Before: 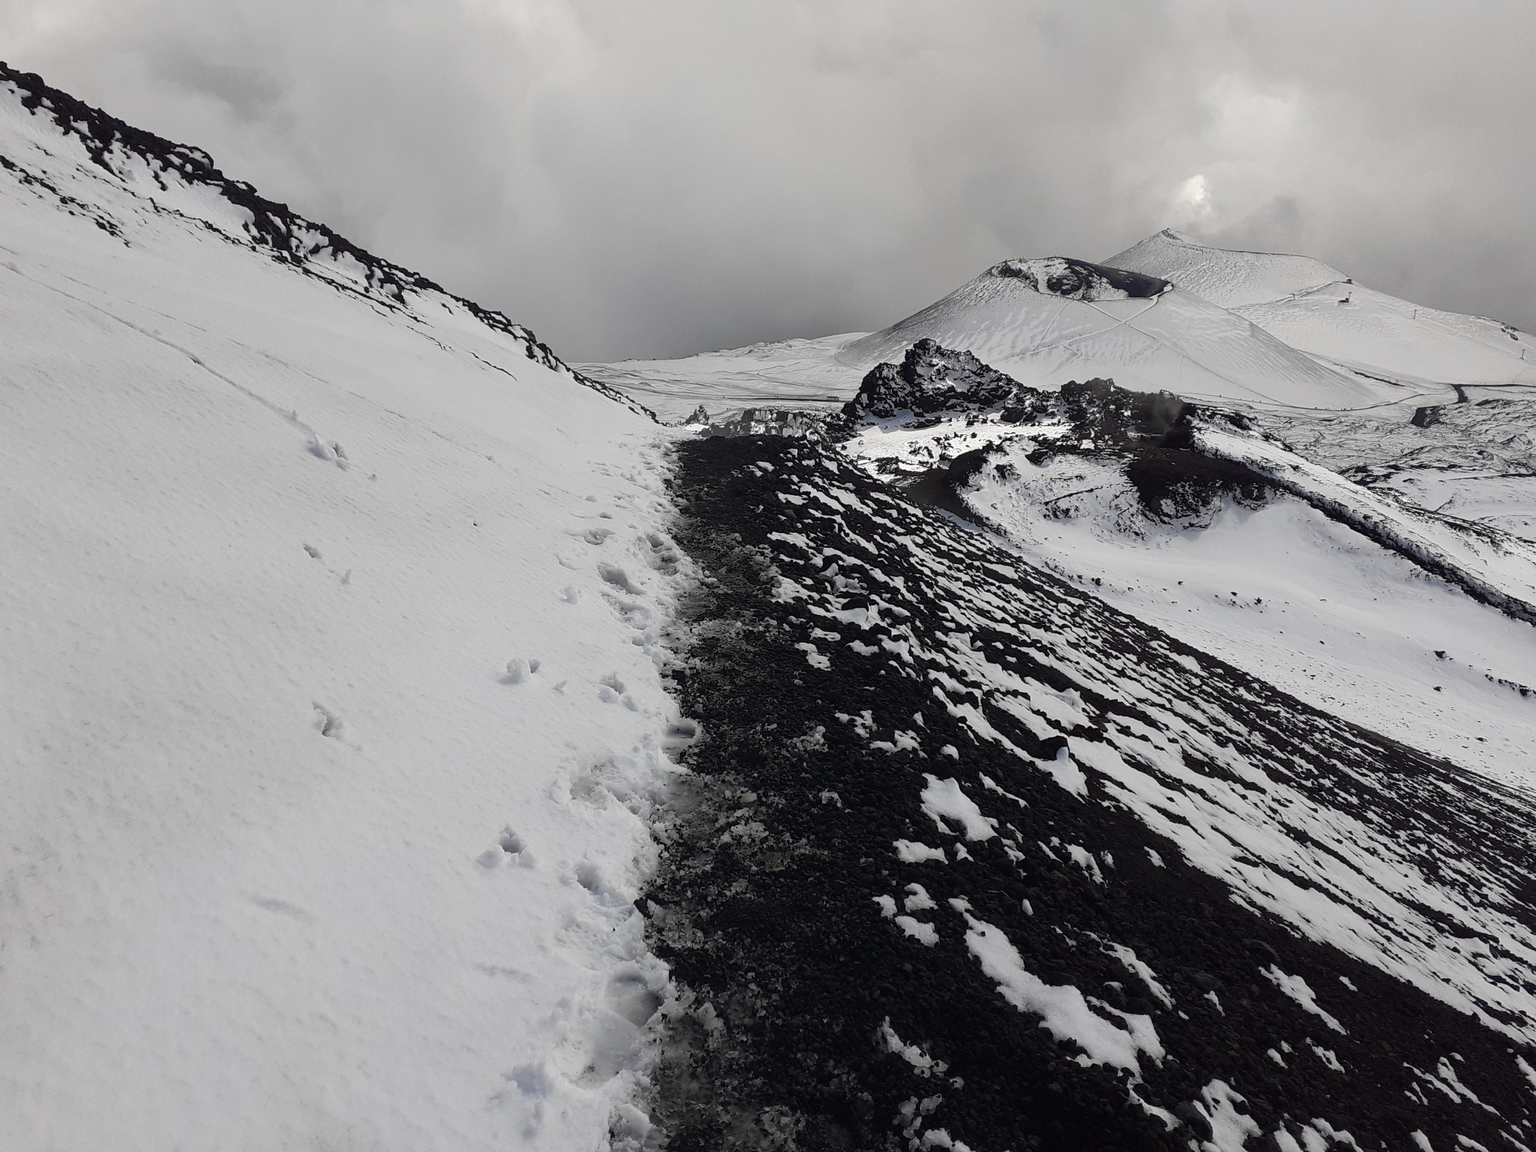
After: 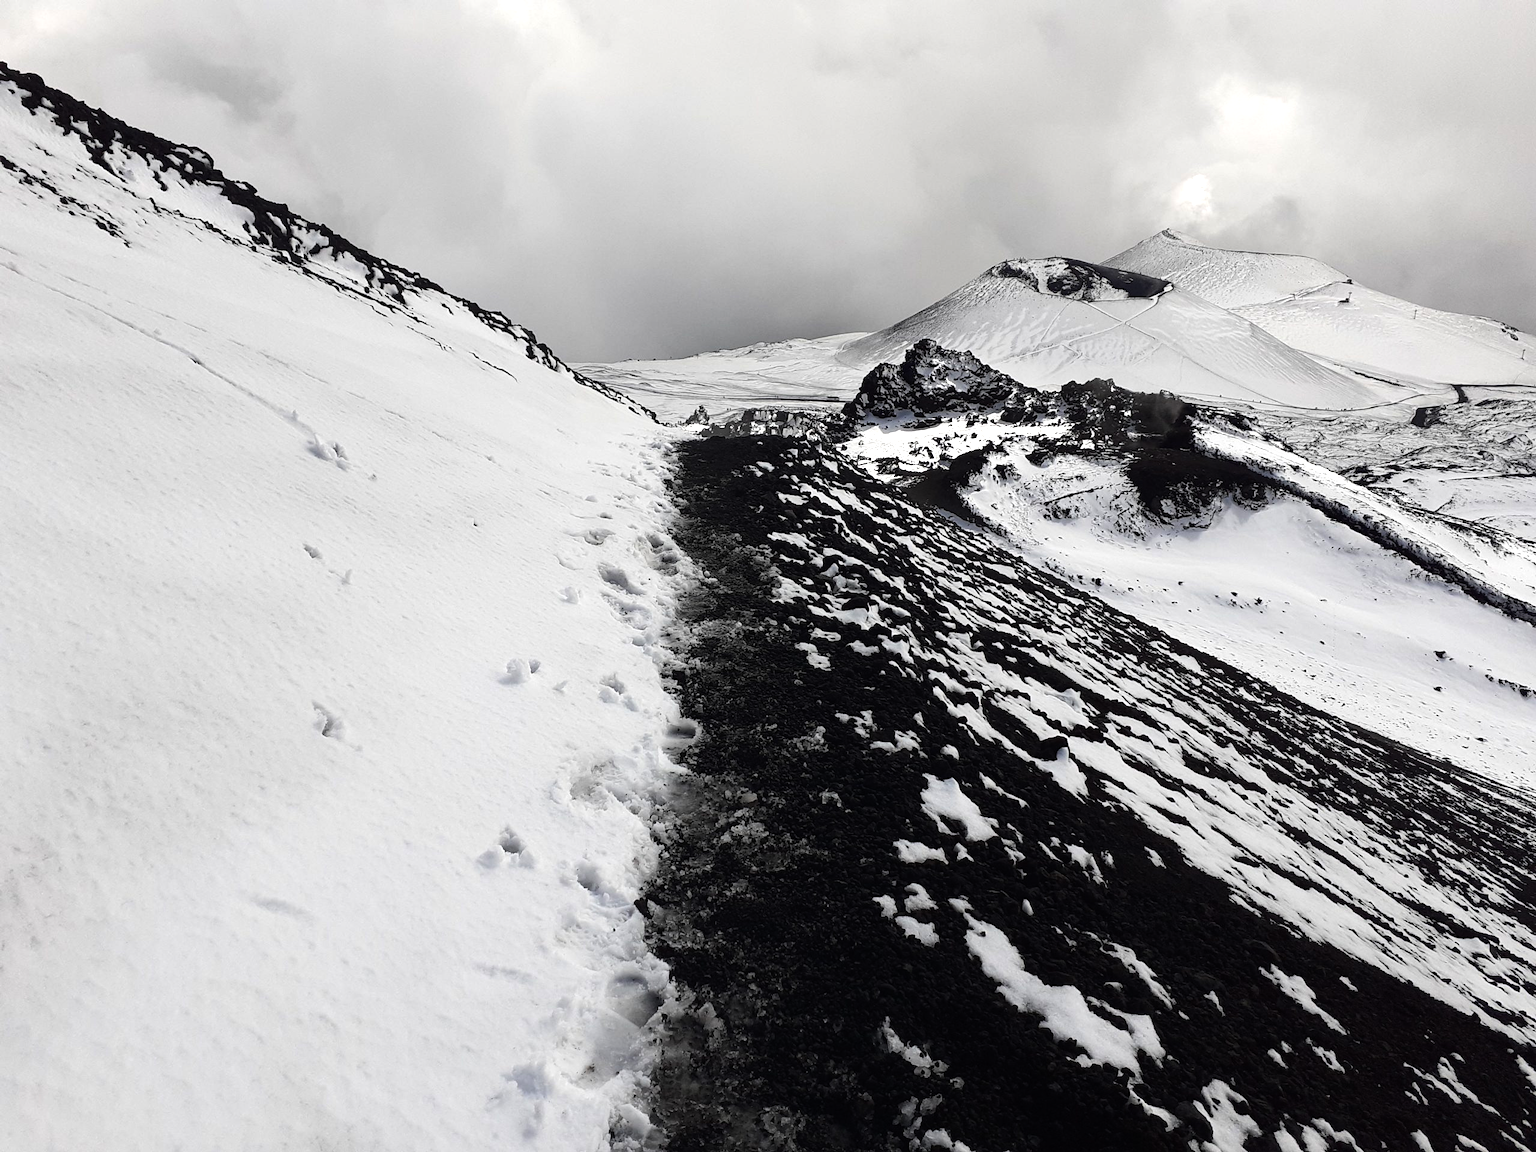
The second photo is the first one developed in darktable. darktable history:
tone equalizer: -8 EV -0.765 EV, -7 EV -0.71 EV, -6 EV -0.617 EV, -5 EV -0.42 EV, -3 EV 0.39 EV, -2 EV 0.6 EV, -1 EV 0.689 EV, +0 EV 0.744 EV, edges refinement/feathering 500, mask exposure compensation -1.57 EV, preserve details no
